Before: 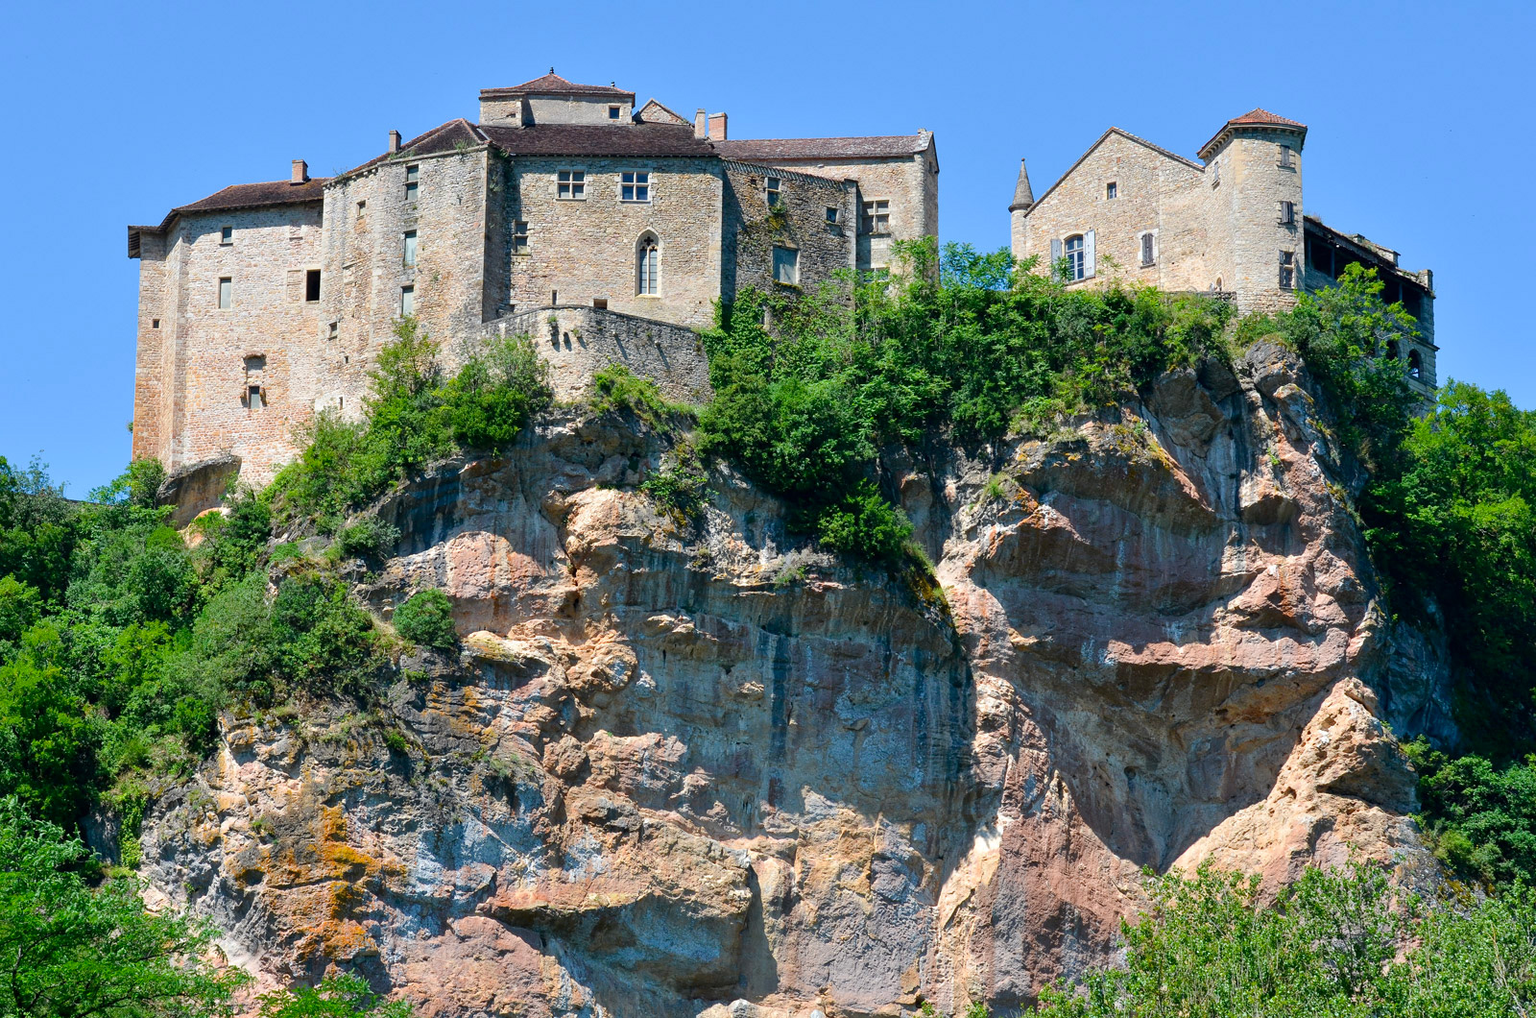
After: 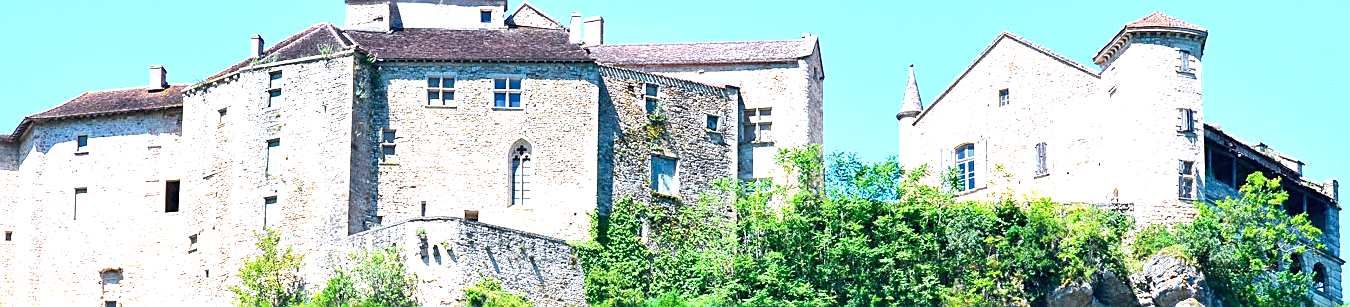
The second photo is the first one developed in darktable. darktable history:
color calibration: gray › normalize channels true, illuminant as shot in camera, x 0.358, y 0.373, temperature 4628.91 K, gamut compression 0.008
crop and rotate: left 9.682%, top 9.566%, right 5.899%, bottom 61.432%
exposure: black level correction 0, exposure 1.614 EV, compensate highlight preservation false
sharpen: on, module defaults
